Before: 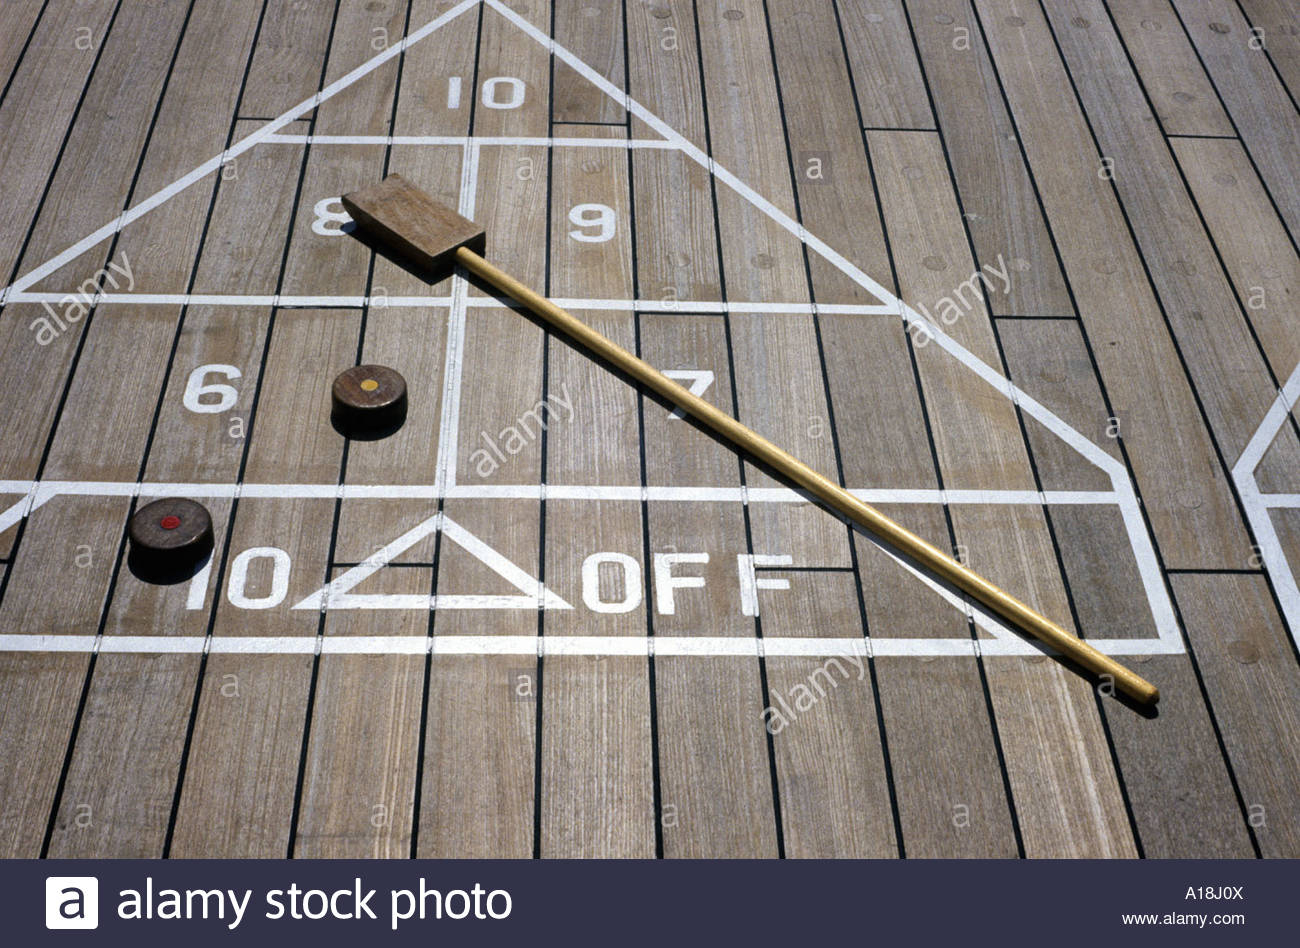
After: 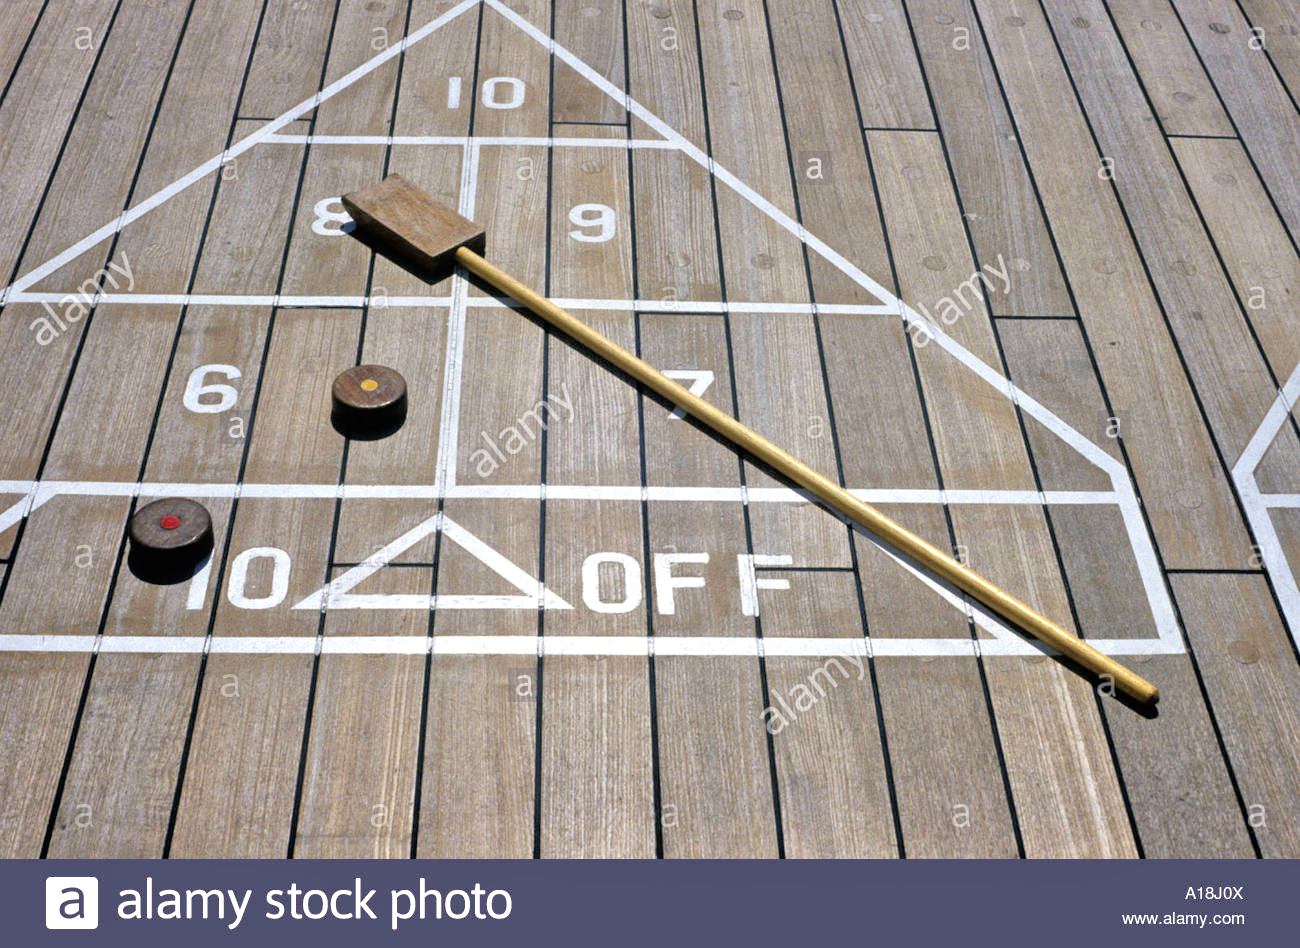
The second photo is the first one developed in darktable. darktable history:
color balance rgb: perceptual saturation grading › global saturation 3.7%, global vibrance 5.56%, contrast 3.24%
tone equalizer: -7 EV 0.15 EV, -6 EV 0.6 EV, -5 EV 1.15 EV, -4 EV 1.33 EV, -3 EV 1.15 EV, -2 EV 0.6 EV, -1 EV 0.15 EV, mask exposure compensation -0.5 EV
